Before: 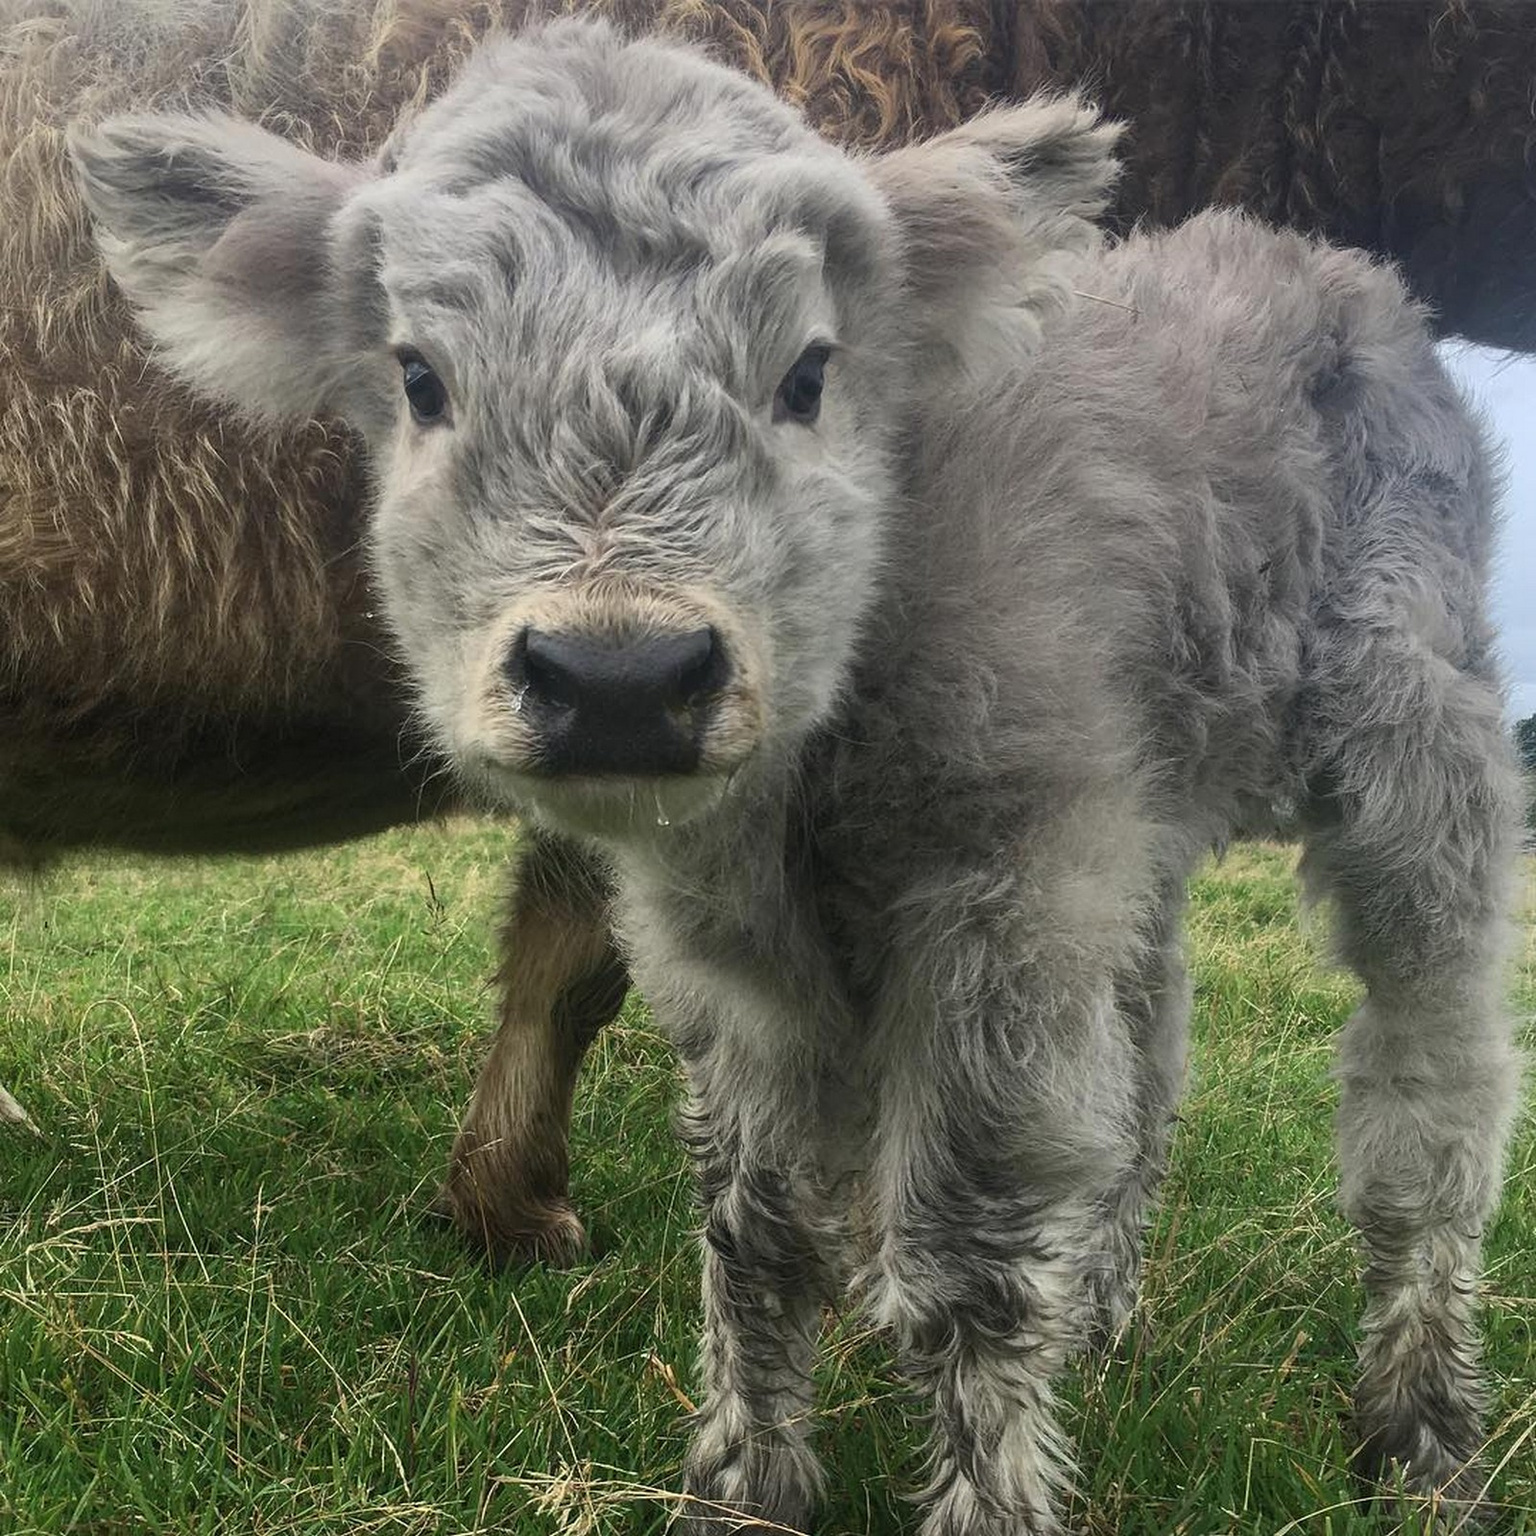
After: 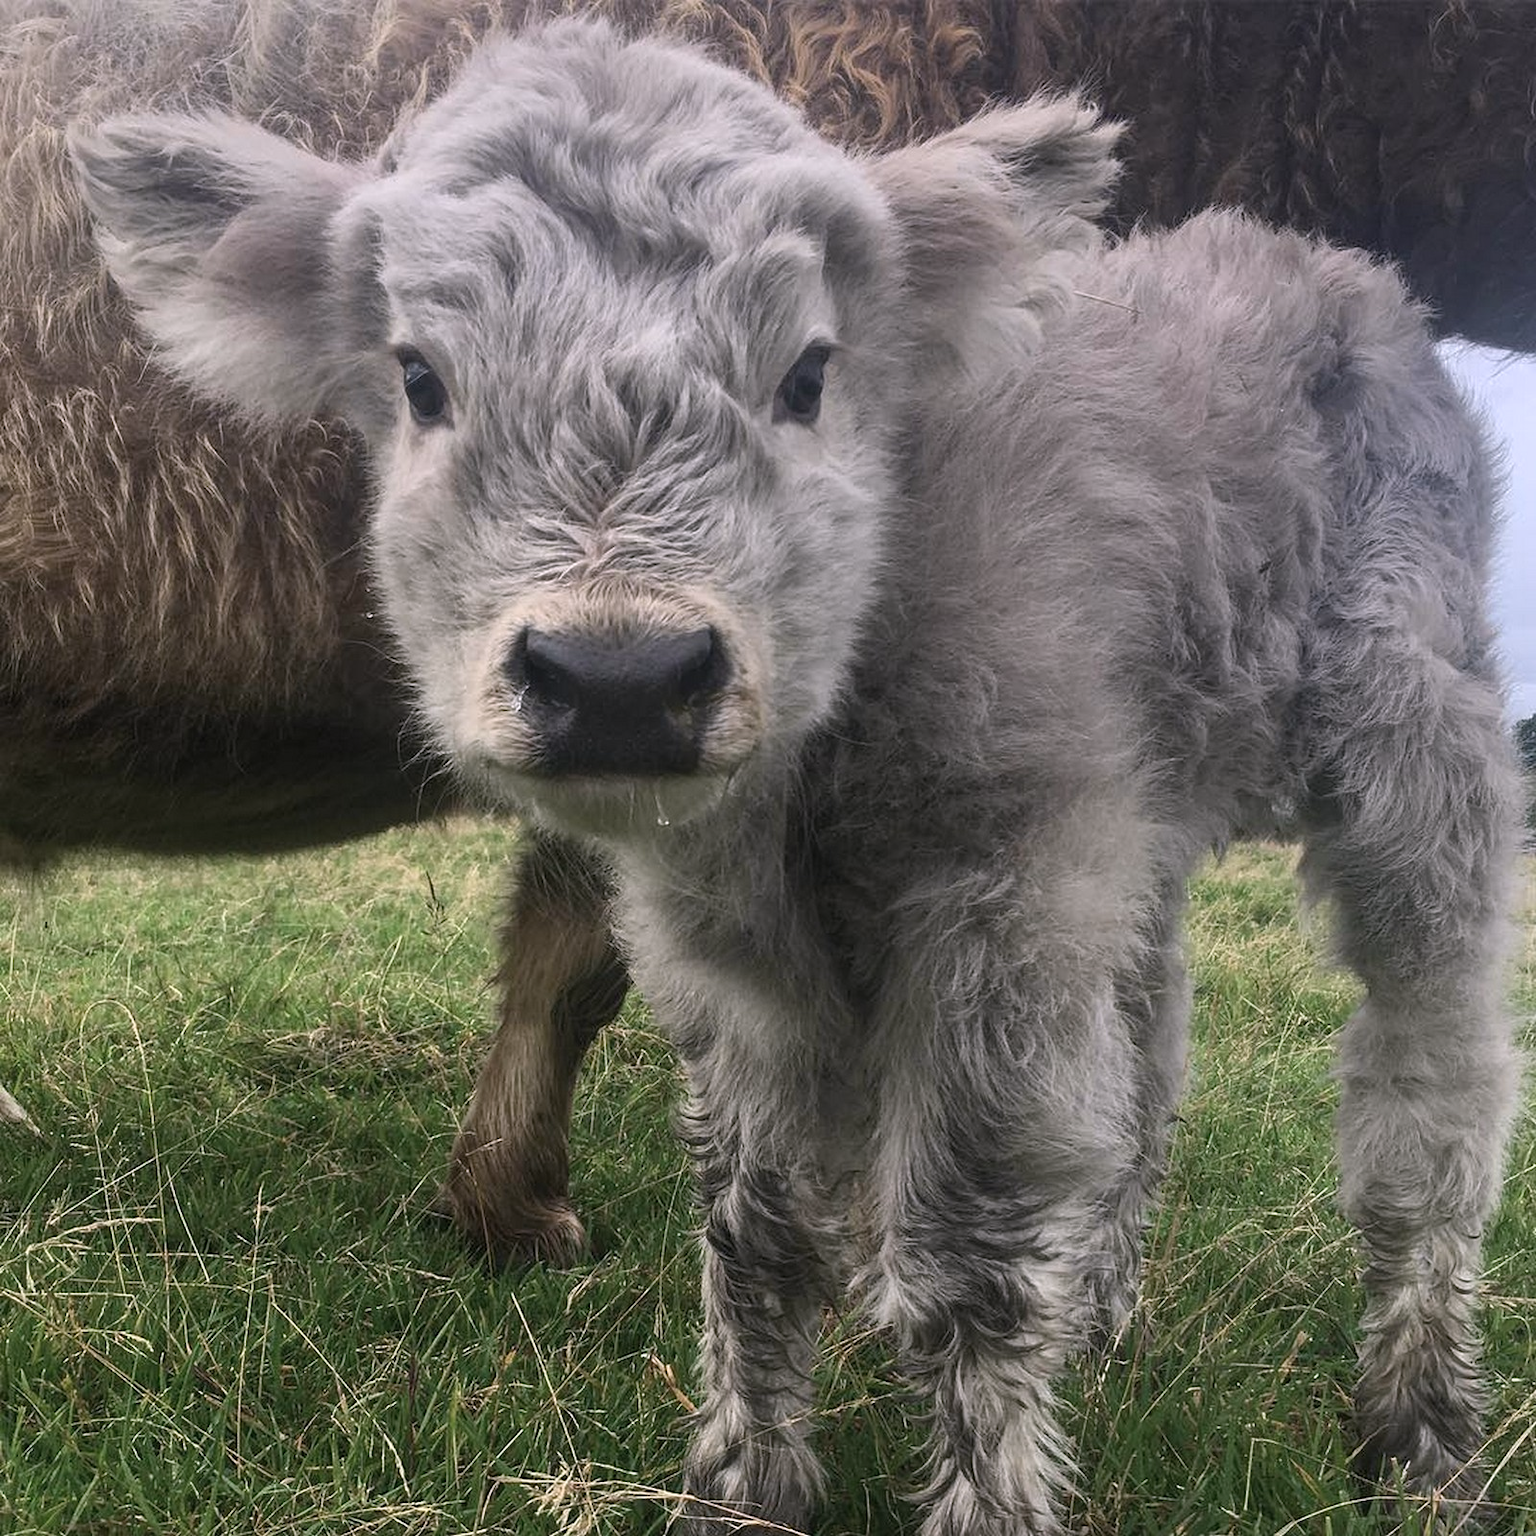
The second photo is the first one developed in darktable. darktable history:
contrast brightness saturation: saturation -0.17
white balance: red 1.05, blue 1.072
